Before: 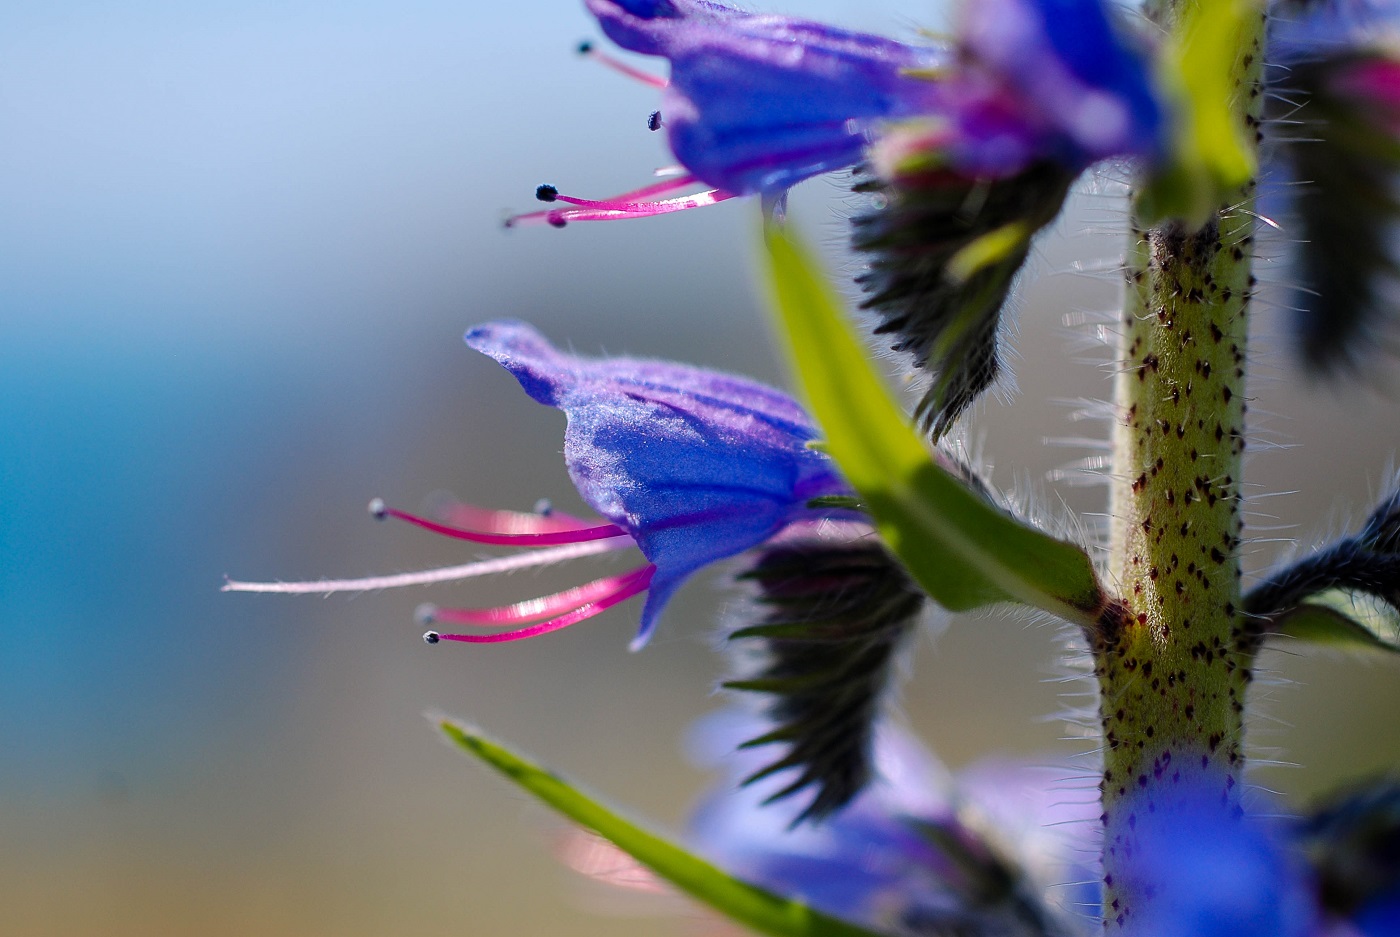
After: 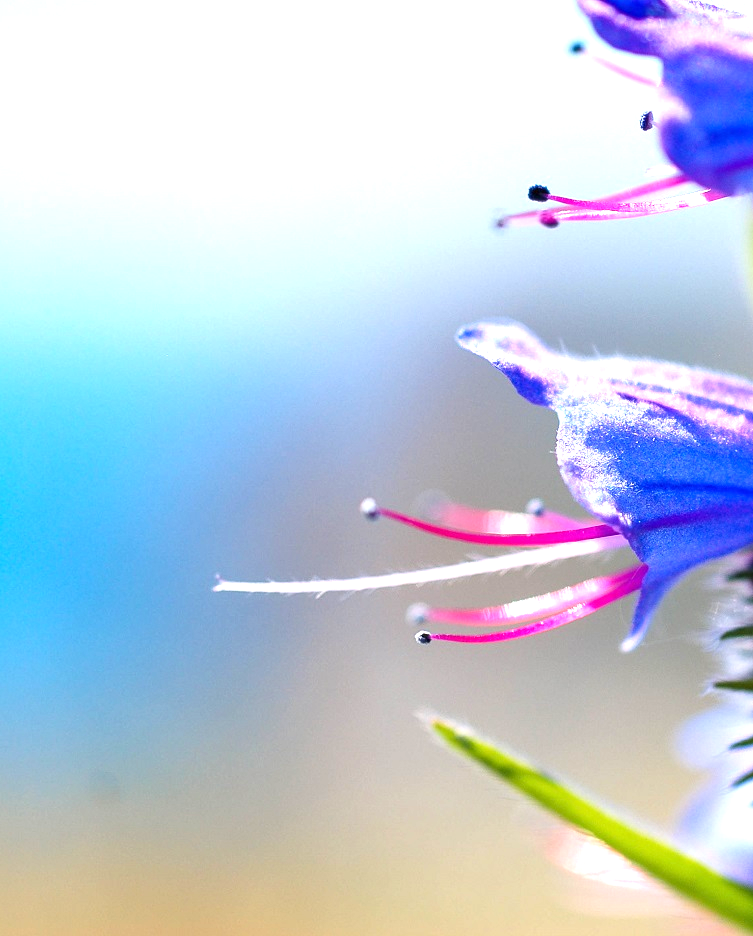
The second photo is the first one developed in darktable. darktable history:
local contrast: mode bilateral grid, contrast 15, coarseness 36, detail 105%, midtone range 0.2
exposure: black level correction 0, exposure 0.7 EV, compensate exposure bias true, compensate highlight preservation false
crop: left 0.587%, right 45.588%, bottom 0.086%
